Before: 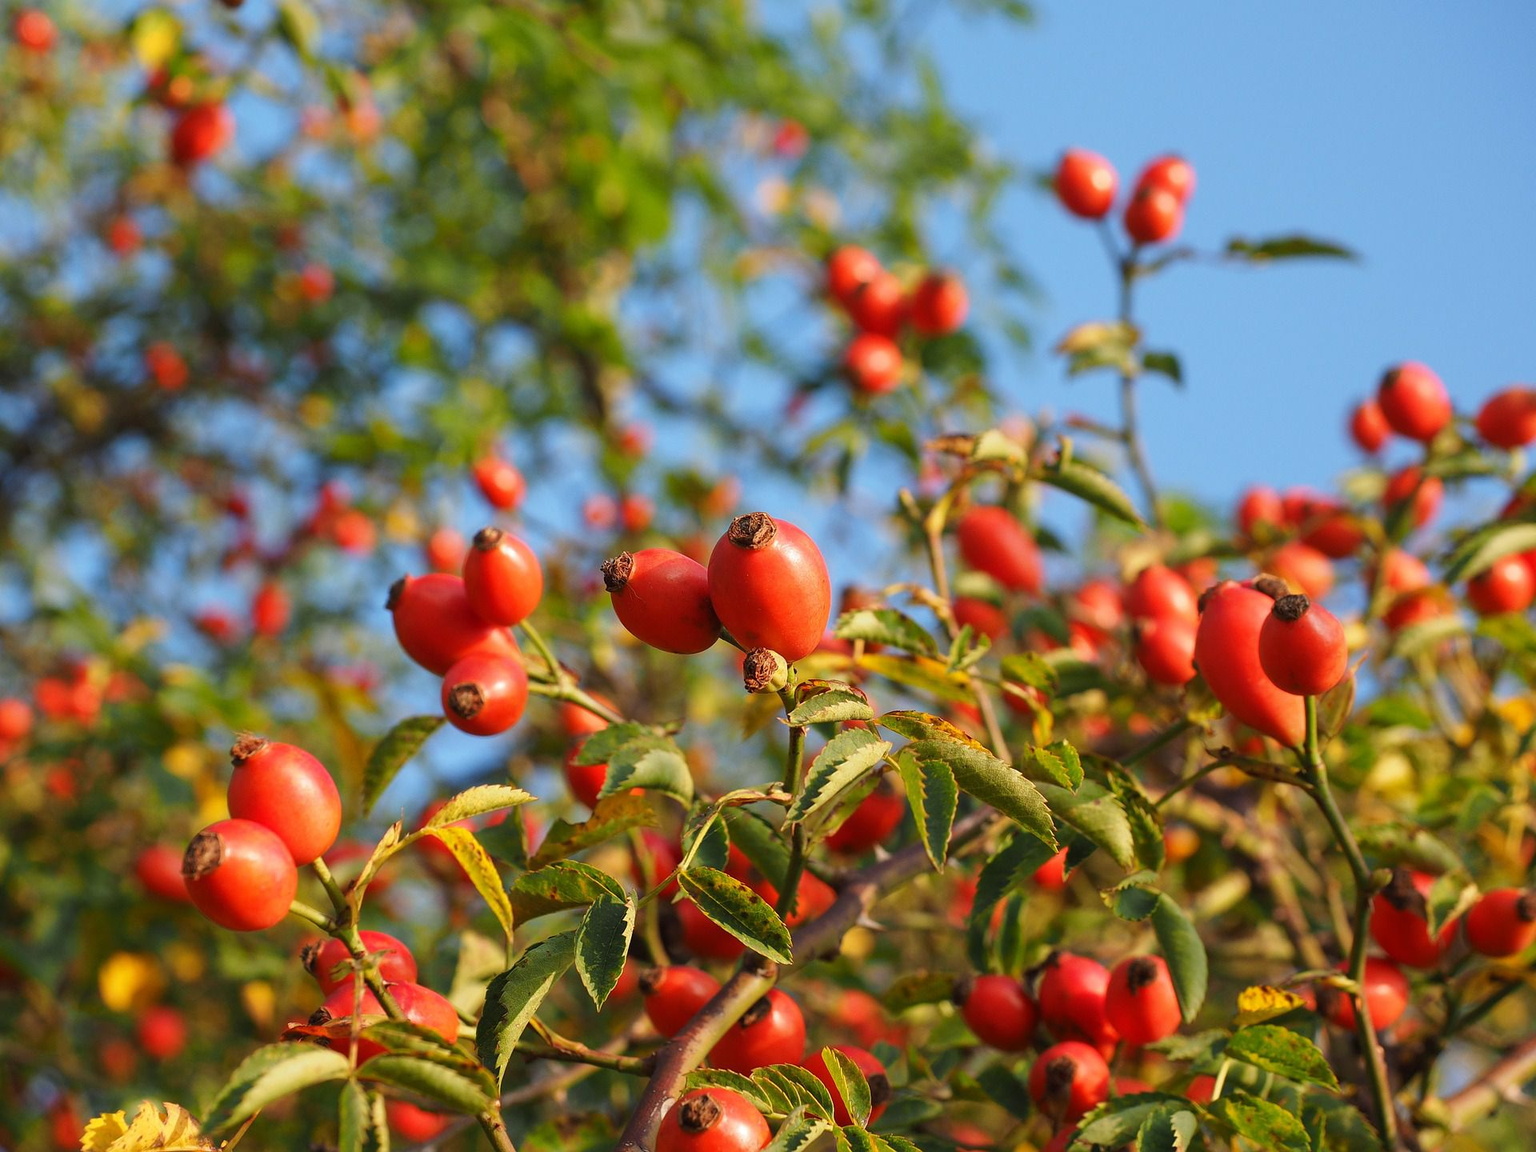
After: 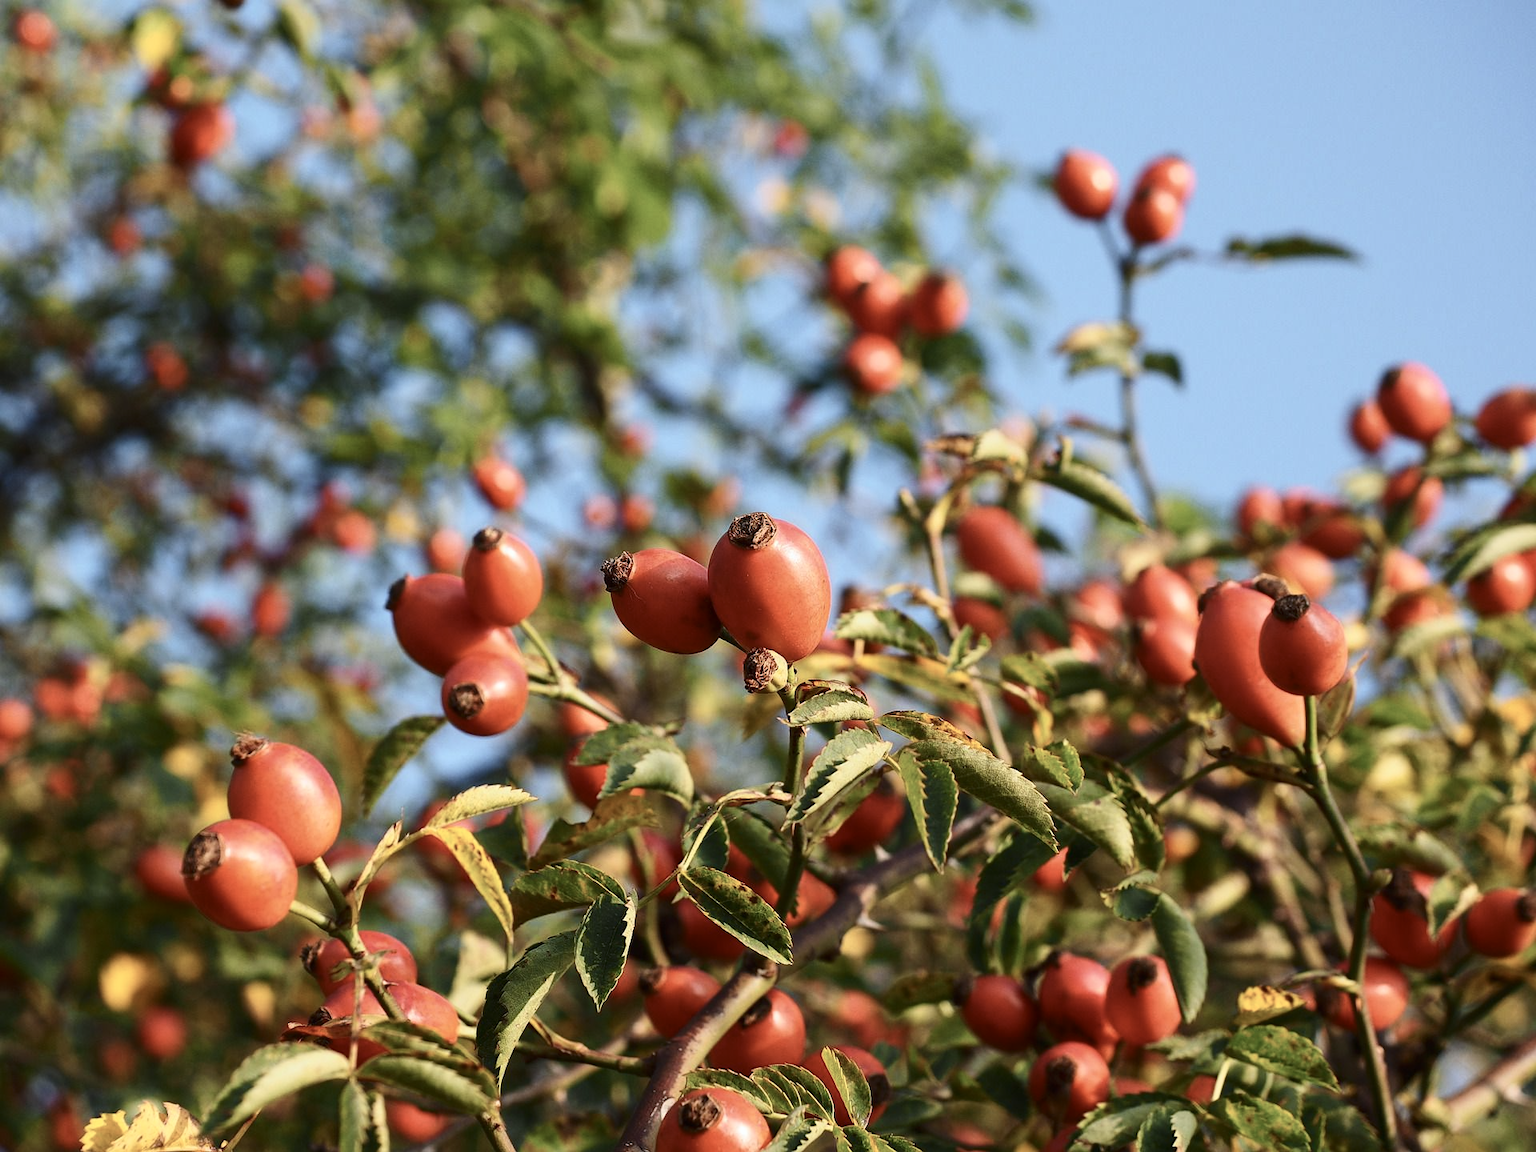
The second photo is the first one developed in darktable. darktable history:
contrast brightness saturation: contrast 0.25, saturation -0.31
white balance: red 0.982, blue 1.018
